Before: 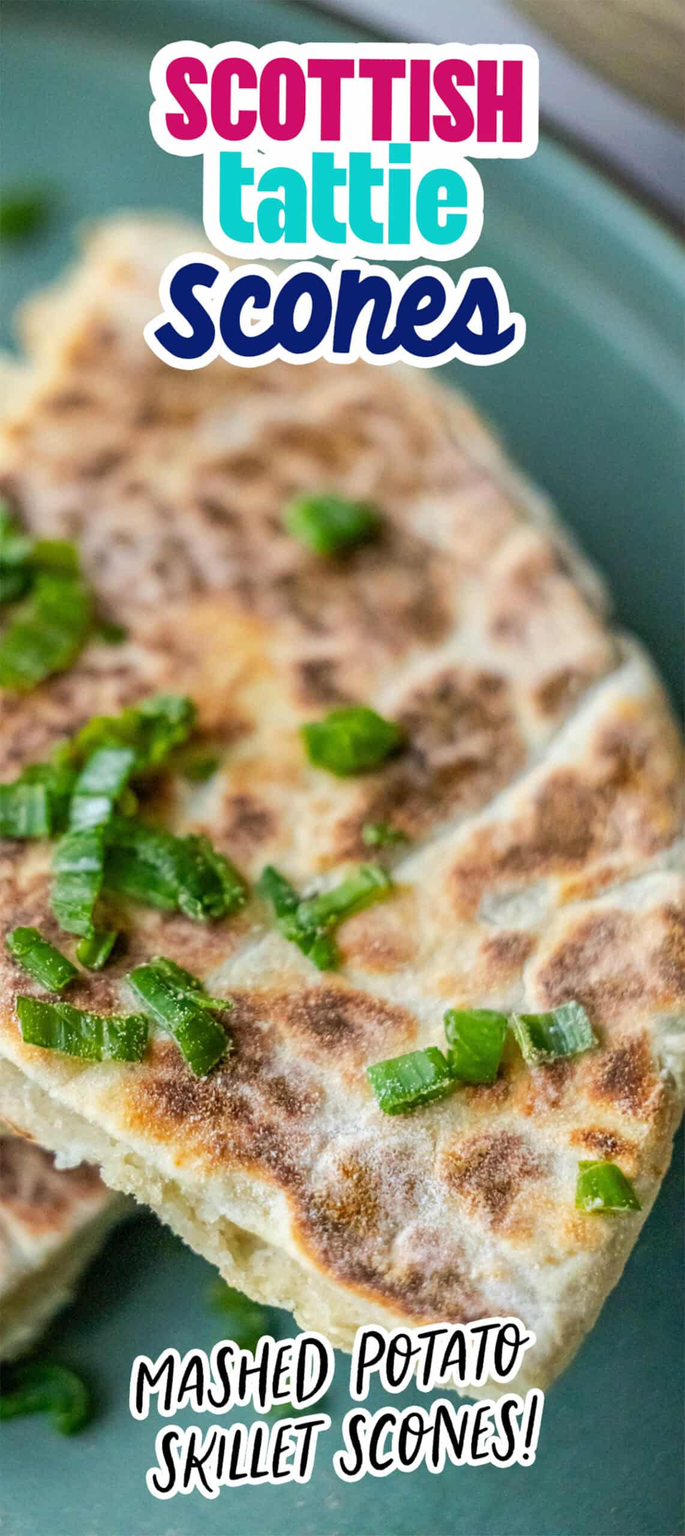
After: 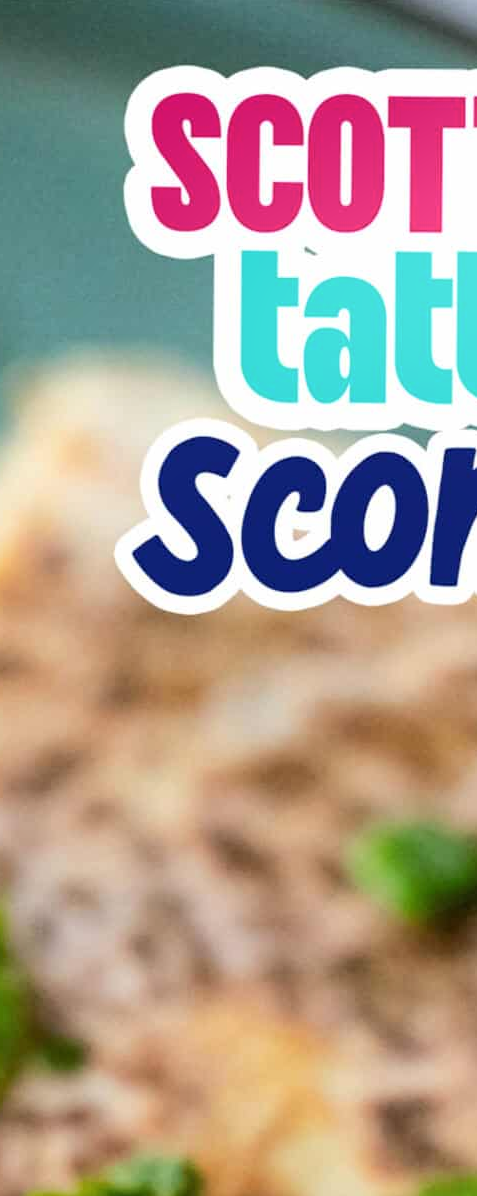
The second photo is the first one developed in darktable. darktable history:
crop and rotate: left 11.03%, top 0.096%, right 47.165%, bottom 53.155%
shadows and highlights: shadows -22.89, highlights 45.44, soften with gaussian
